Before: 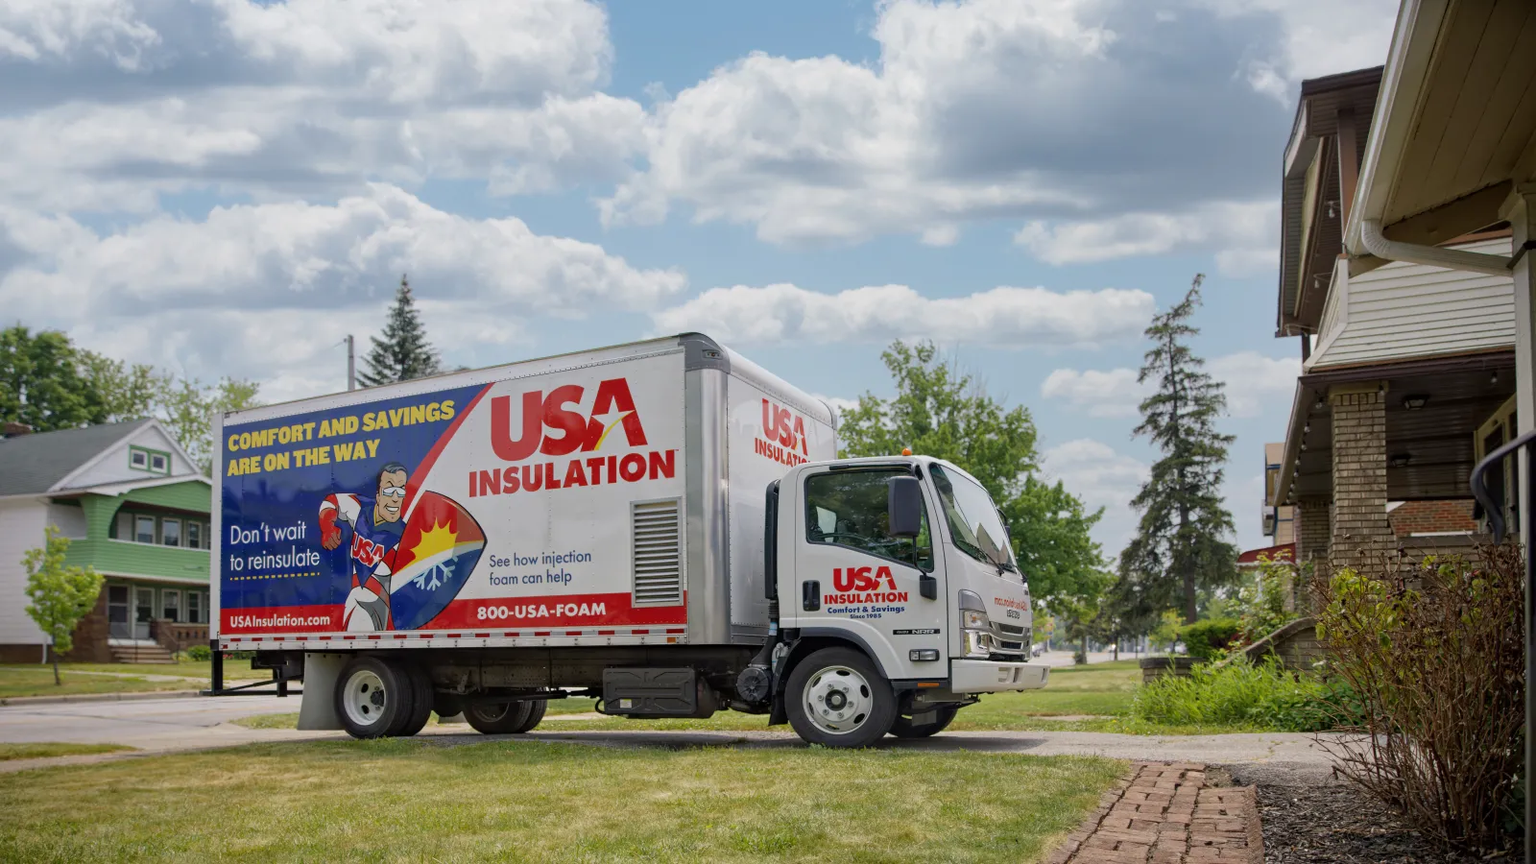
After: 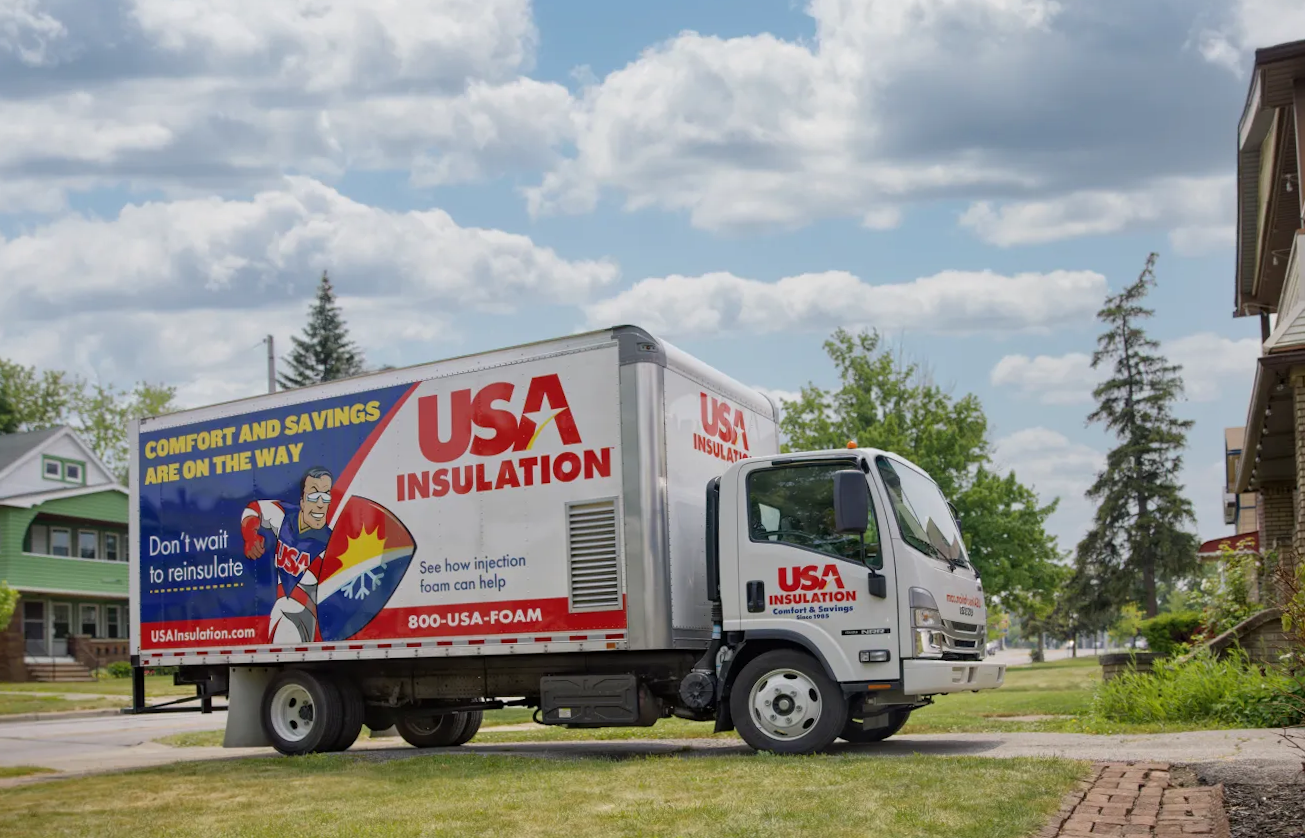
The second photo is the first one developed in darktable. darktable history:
crop and rotate: angle 1.2°, left 4.185%, top 0.843%, right 11.213%, bottom 2.56%
